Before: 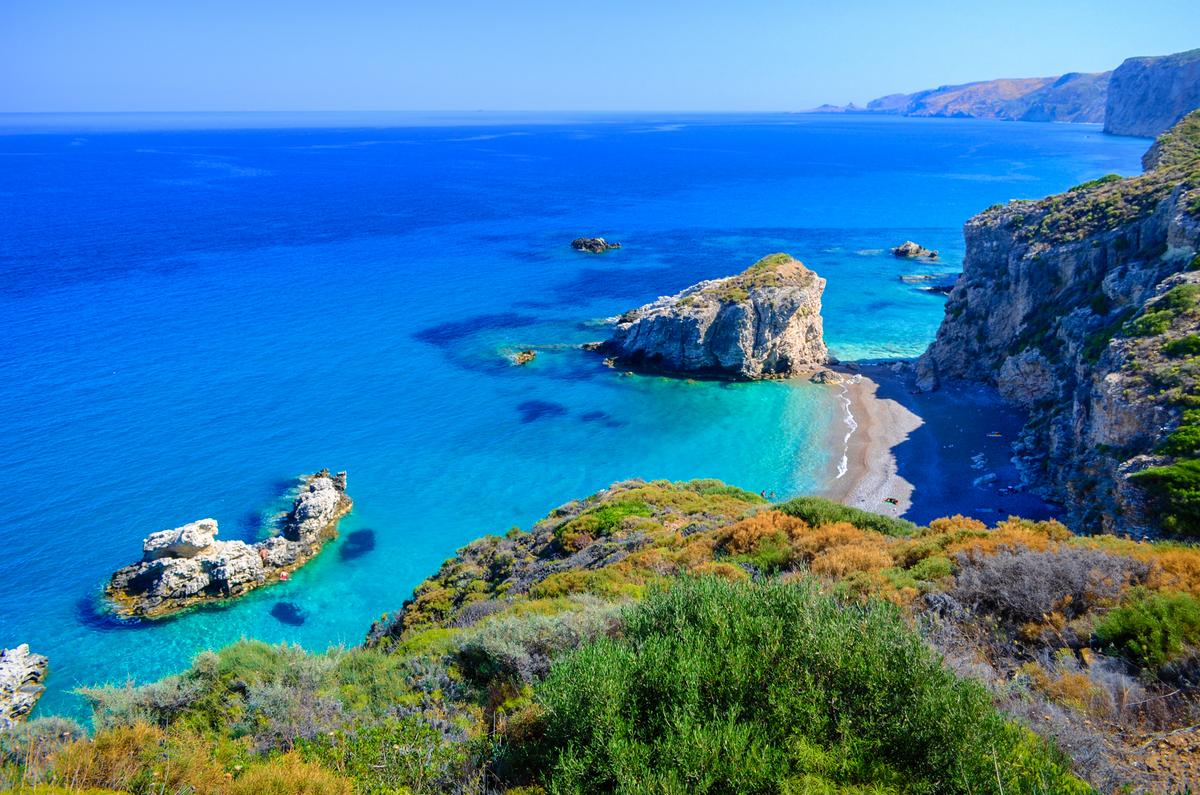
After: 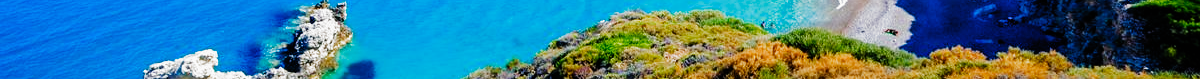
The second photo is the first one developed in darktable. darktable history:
exposure: exposure -0.05 EV
crop and rotate: top 59.084%, bottom 30.916%
filmic rgb: black relative exposure -6.43 EV, white relative exposure 2.43 EV, threshold 3 EV, hardness 5.27, latitude 0.1%, contrast 1.425, highlights saturation mix 2%, preserve chrominance no, color science v5 (2021), contrast in shadows safe, contrast in highlights safe, enable highlight reconstruction true
